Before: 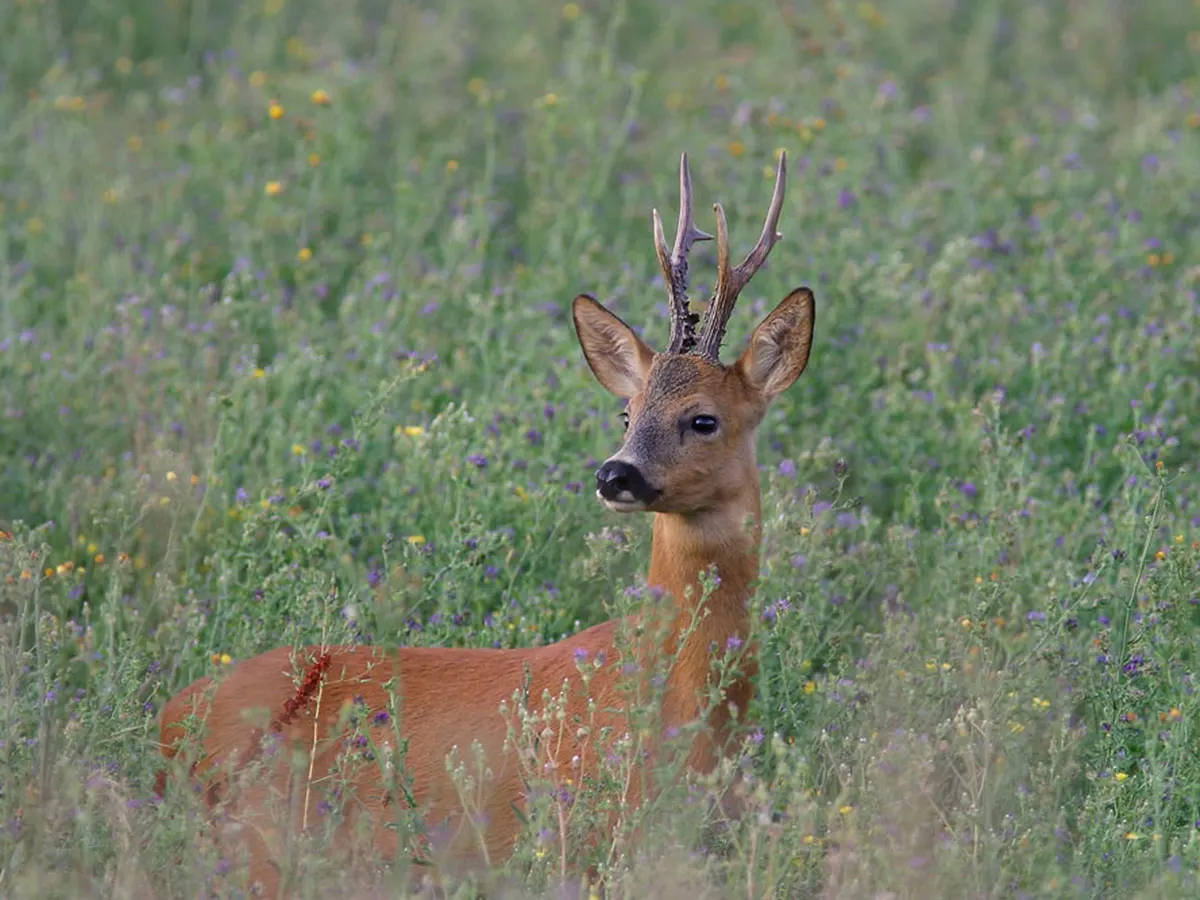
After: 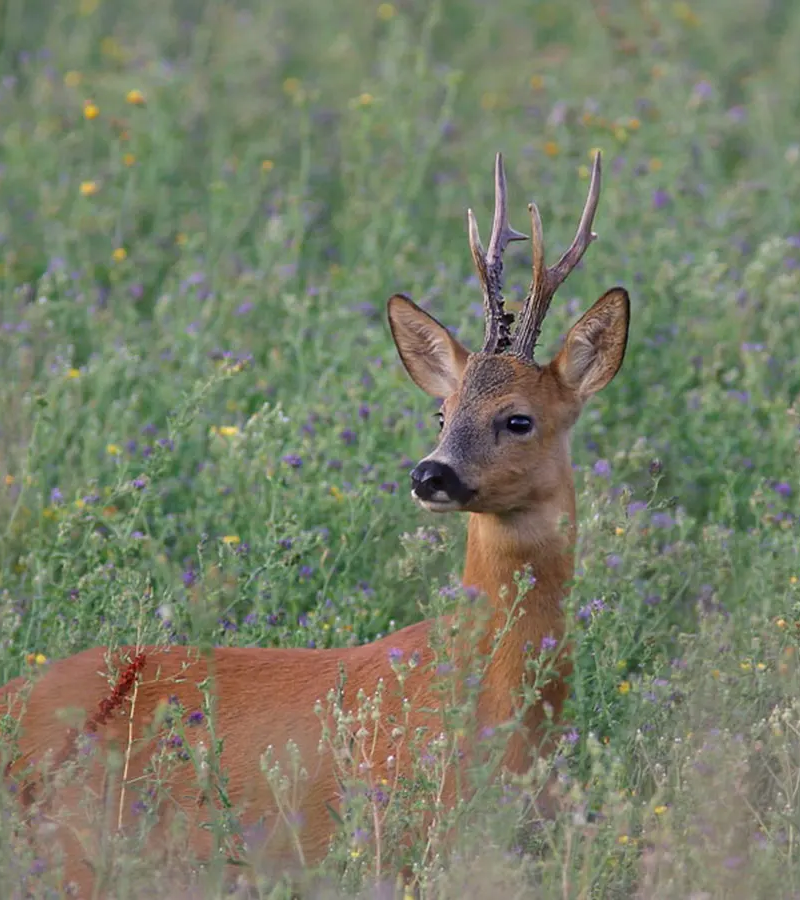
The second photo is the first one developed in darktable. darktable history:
crop: left 15.422%, right 17.886%
